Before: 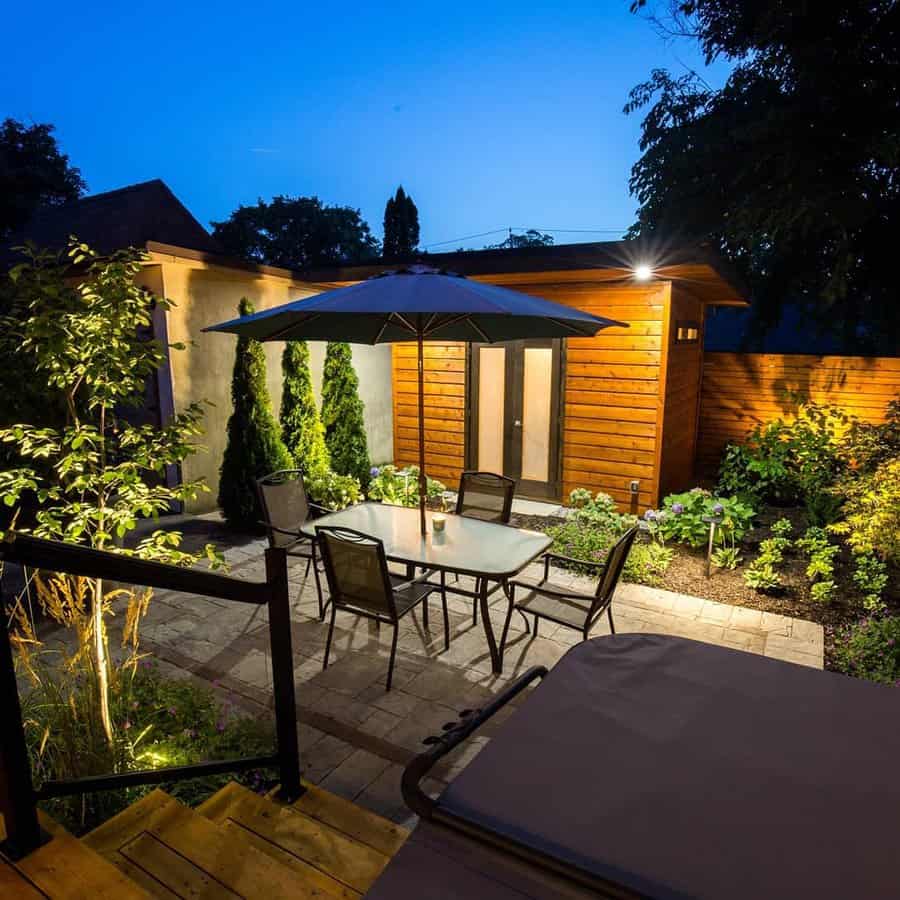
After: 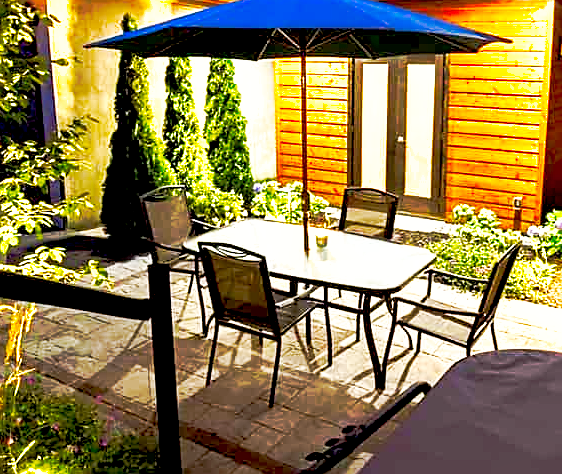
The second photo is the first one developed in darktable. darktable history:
sharpen: on, module defaults
exposure: black level correction 0.01, exposure 1 EV, compensate highlight preservation false
shadows and highlights: on, module defaults
tone curve: curves: ch0 [(0, 0) (0.003, 0.003) (0.011, 0.008) (0.025, 0.018) (0.044, 0.04) (0.069, 0.062) (0.1, 0.09) (0.136, 0.121) (0.177, 0.158) (0.224, 0.197) (0.277, 0.255) (0.335, 0.314) (0.399, 0.391) (0.468, 0.496) (0.543, 0.683) (0.623, 0.801) (0.709, 0.883) (0.801, 0.94) (0.898, 0.984) (1, 1)], preserve colors none
crop: left 13.004%, top 31.603%, right 24.443%, bottom 15.635%
